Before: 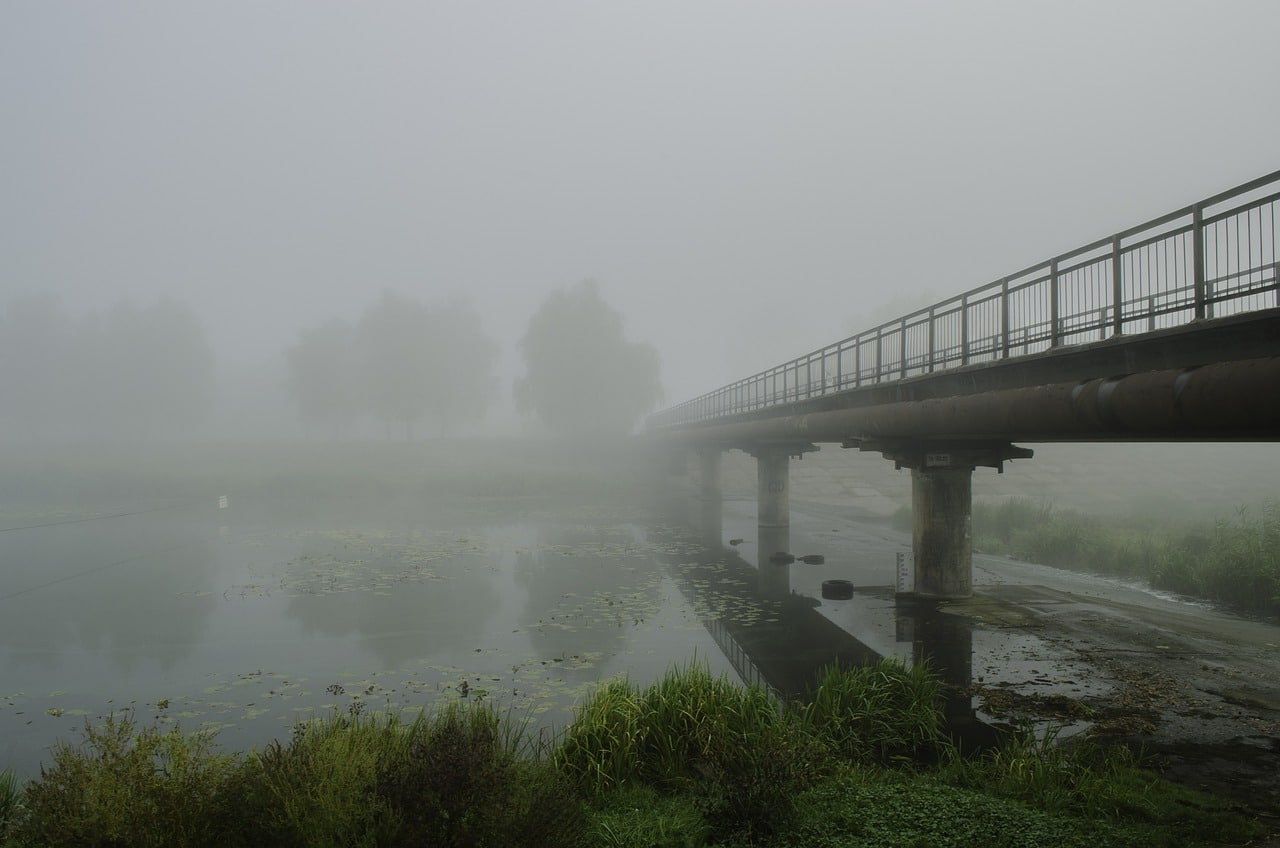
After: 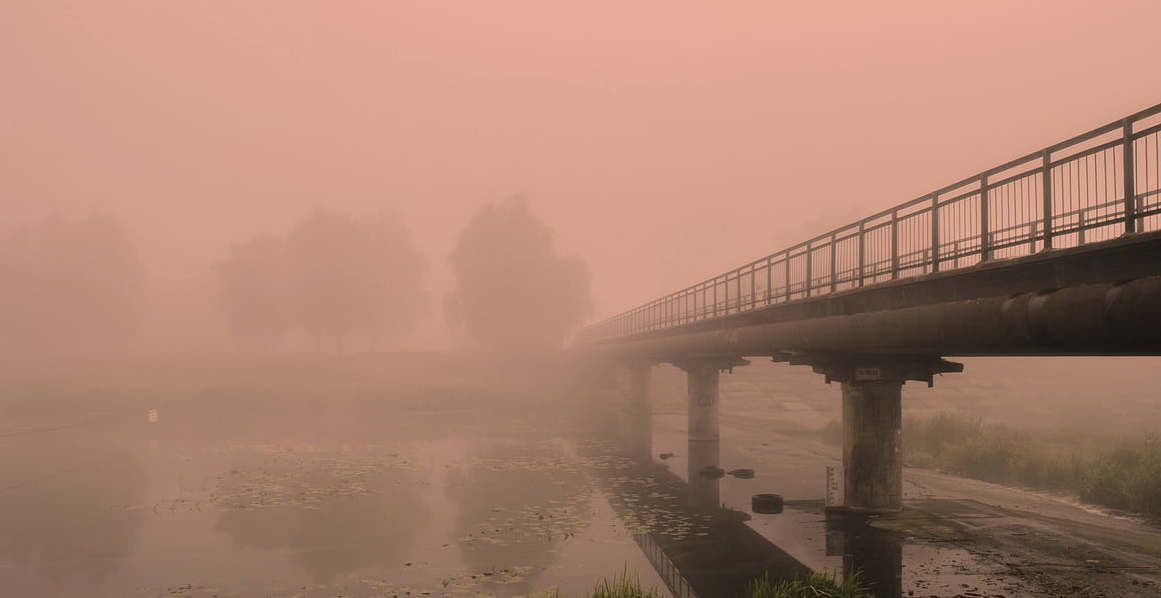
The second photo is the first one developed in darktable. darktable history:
color correction: highlights a* 39.95, highlights b* 39.81, saturation 0.689
crop: left 5.498%, top 10.146%, right 3.775%, bottom 19.315%
